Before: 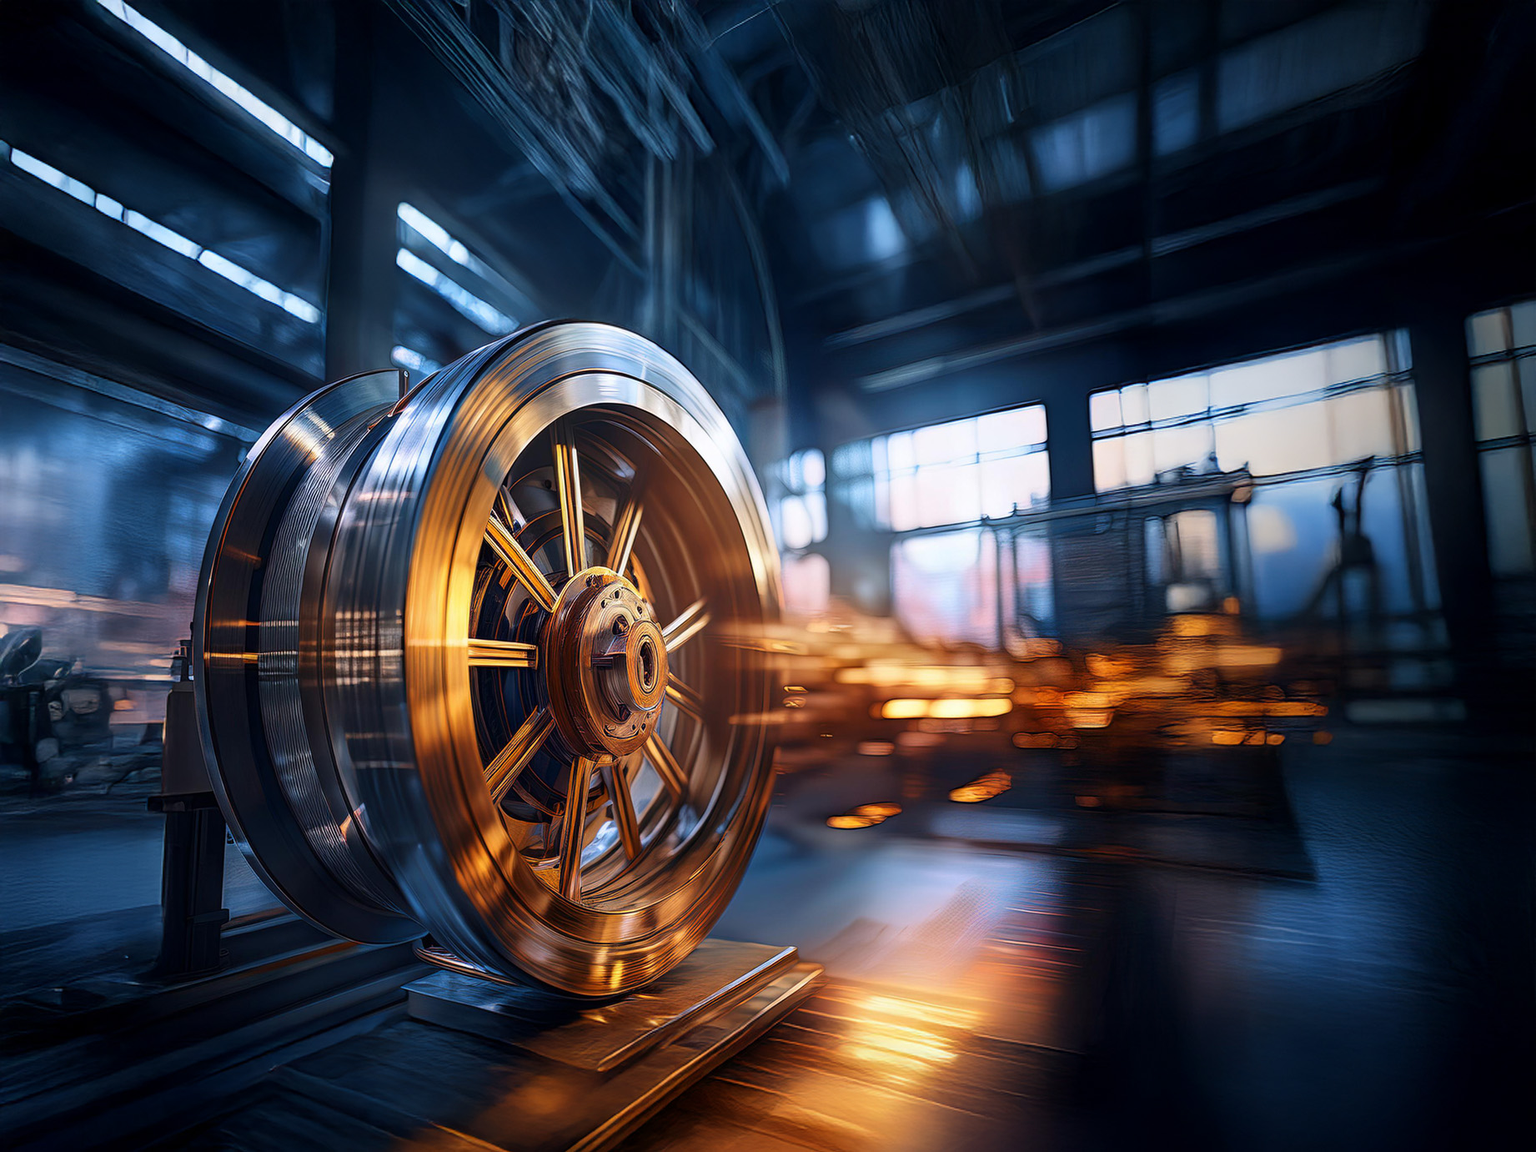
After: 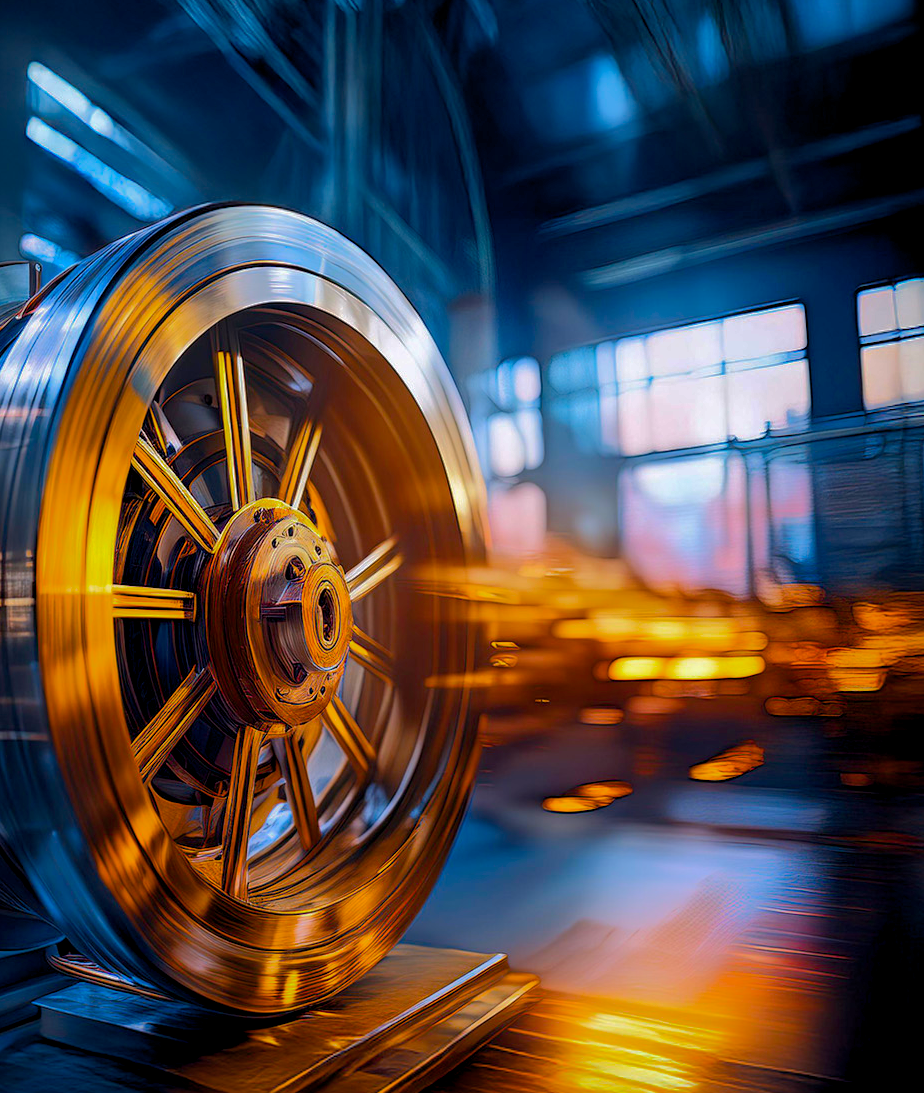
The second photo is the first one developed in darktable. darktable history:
color balance rgb: global offset › luminance -0.353%, linear chroma grading › global chroma 13.468%, perceptual saturation grading › global saturation 29.785%, global vibrance 11.18%
crop and rotate: angle 0.023°, left 24.406%, top 13.154%, right 25.361%, bottom 7.608%
shadows and highlights: shadows 25.23, highlights -70.37
